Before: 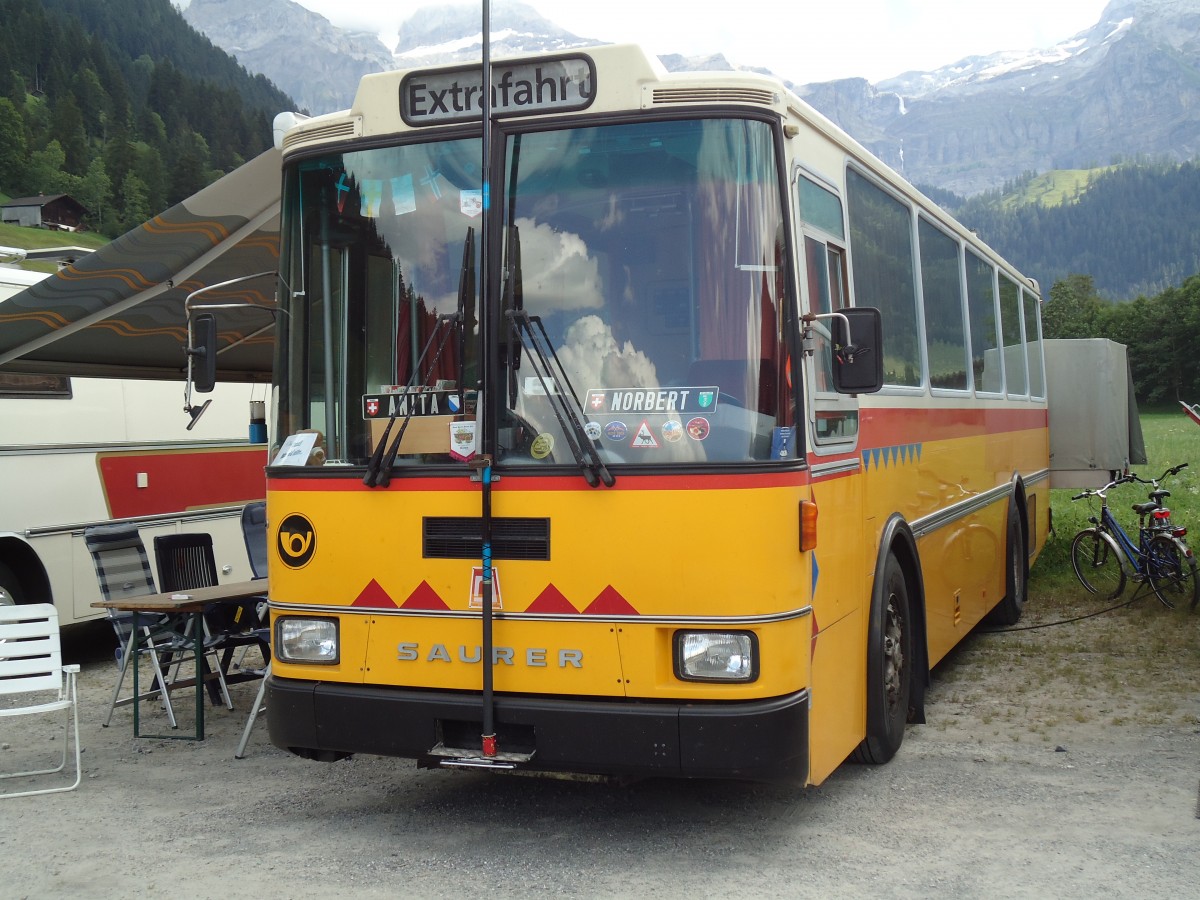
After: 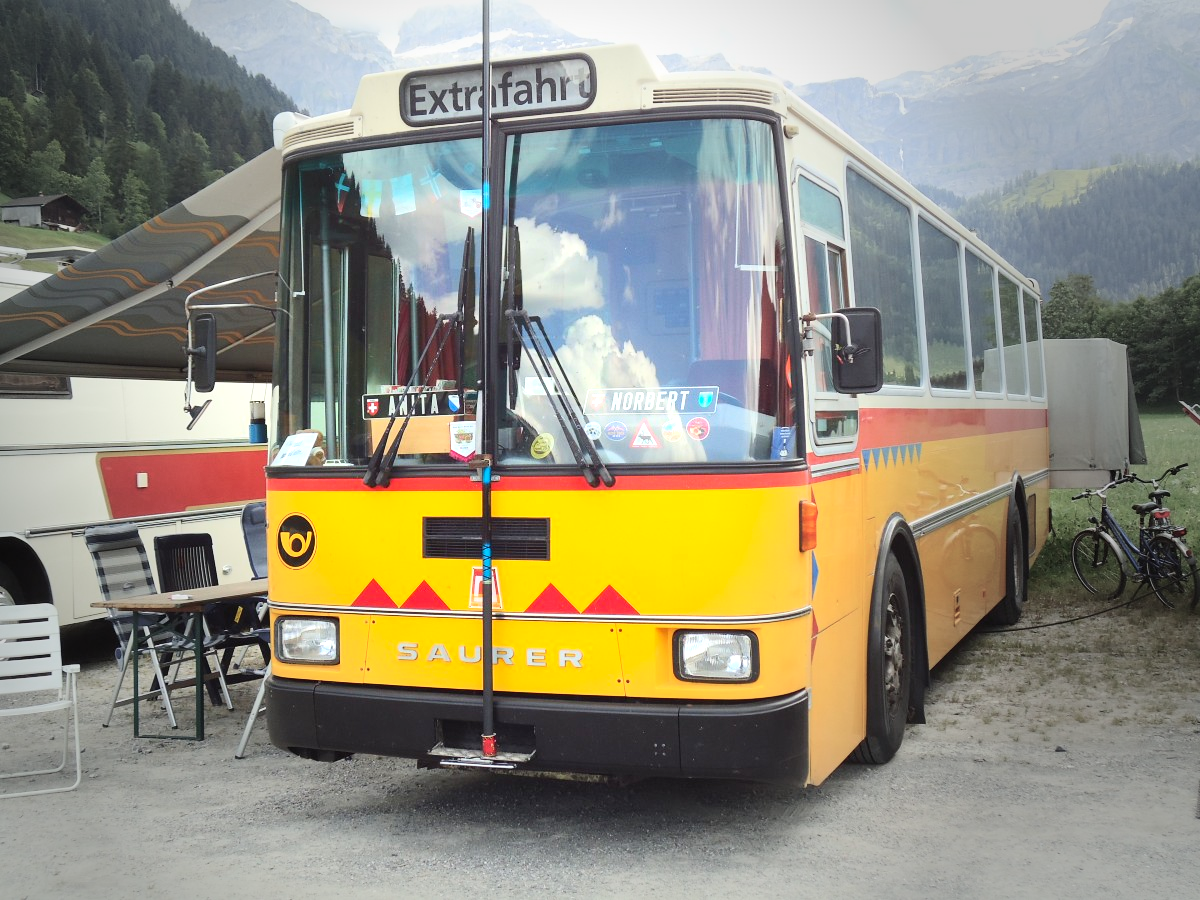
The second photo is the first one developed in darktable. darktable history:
contrast brightness saturation: contrast 0.2, brightness 0.16, saturation 0.22
vignetting: fall-off start 33.76%, fall-off radius 64.94%, brightness -0.575, center (-0.12, -0.002), width/height ratio 0.959
exposure: exposure 0.921 EV, compensate highlight preservation false
